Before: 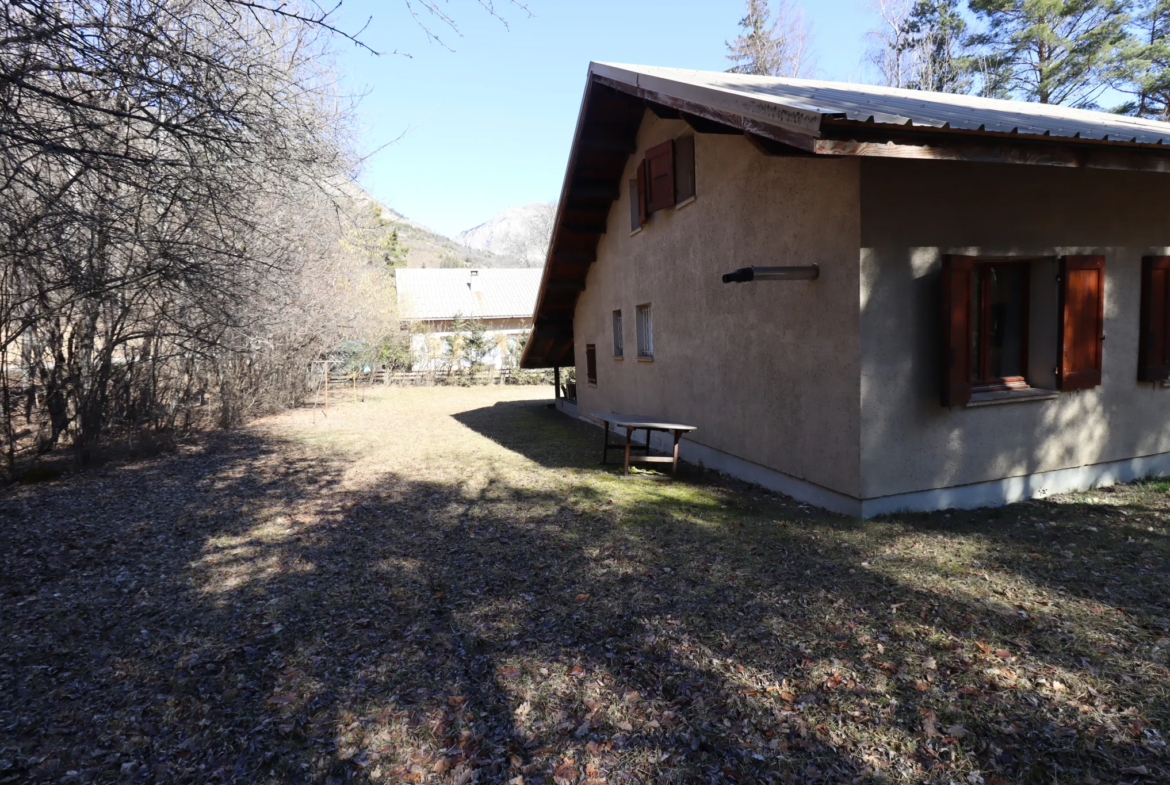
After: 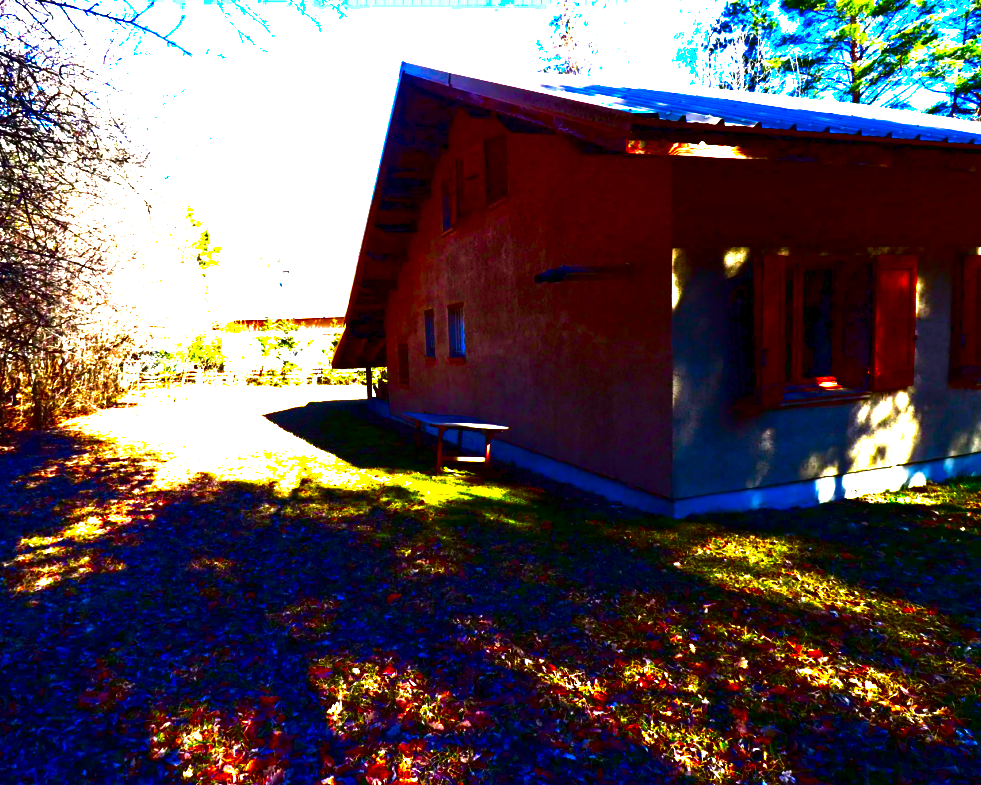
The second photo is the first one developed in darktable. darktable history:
exposure: black level correction 0, exposure 0.7 EV, compensate exposure bias true, compensate highlight preservation false
color balance: output saturation 110%
crop: left 16.145%
contrast brightness saturation: brightness -1, saturation 1
color balance rgb: linear chroma grading › global chroma 20%, perceptual saturation grading › global saturation 65%, perceptual saturation grading › highlights 50%, perceptual saturation grading › shadows 30%, perceptual brilliance grading › global brilliance 12%, perceptual brilliance grading › highlights 15%, global vibrance 20%
